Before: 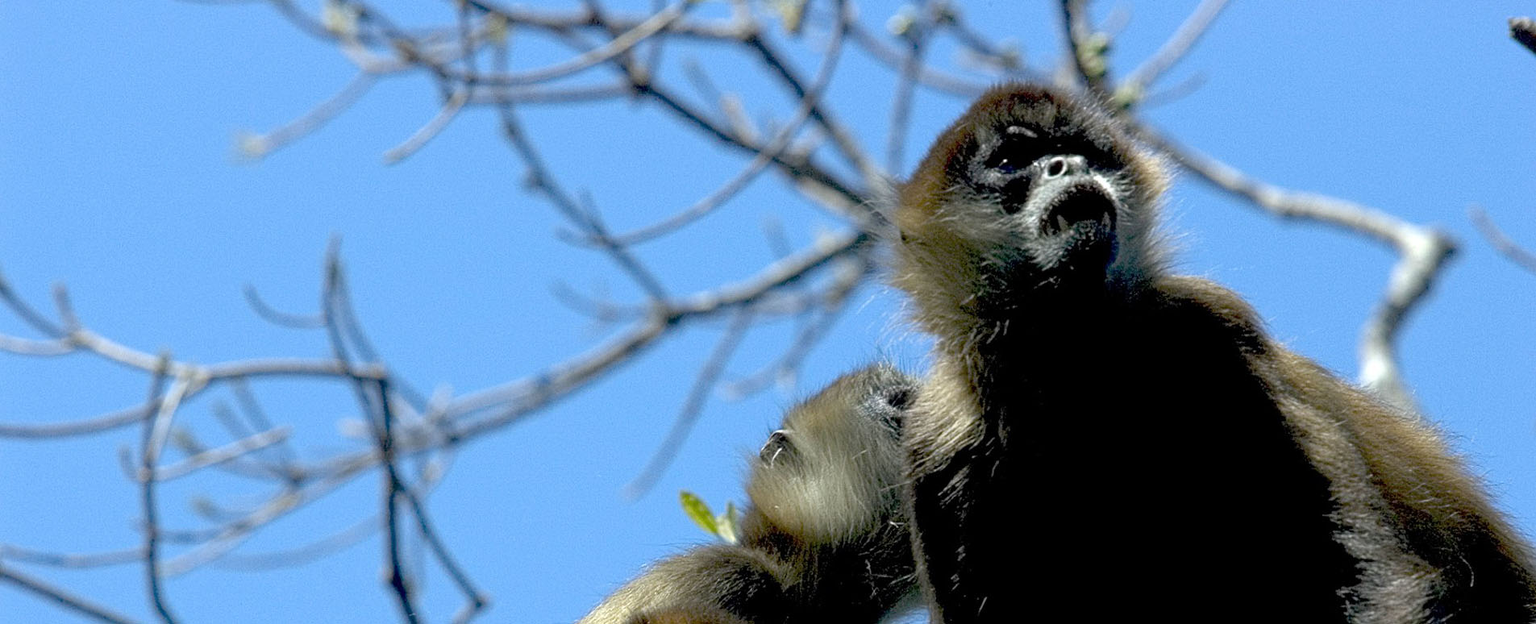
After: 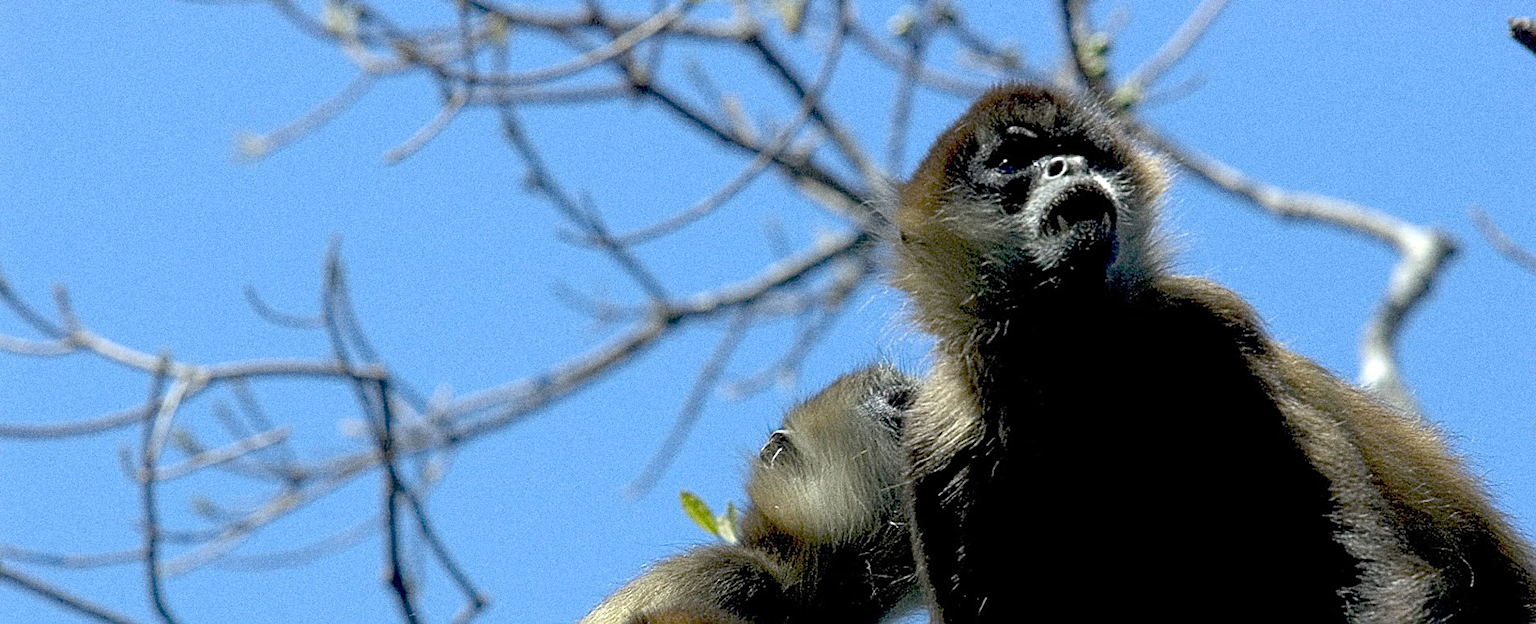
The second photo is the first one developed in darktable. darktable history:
grain: coarseness 0.09 ISO, strength 40%
sharpen: on, module defaults
